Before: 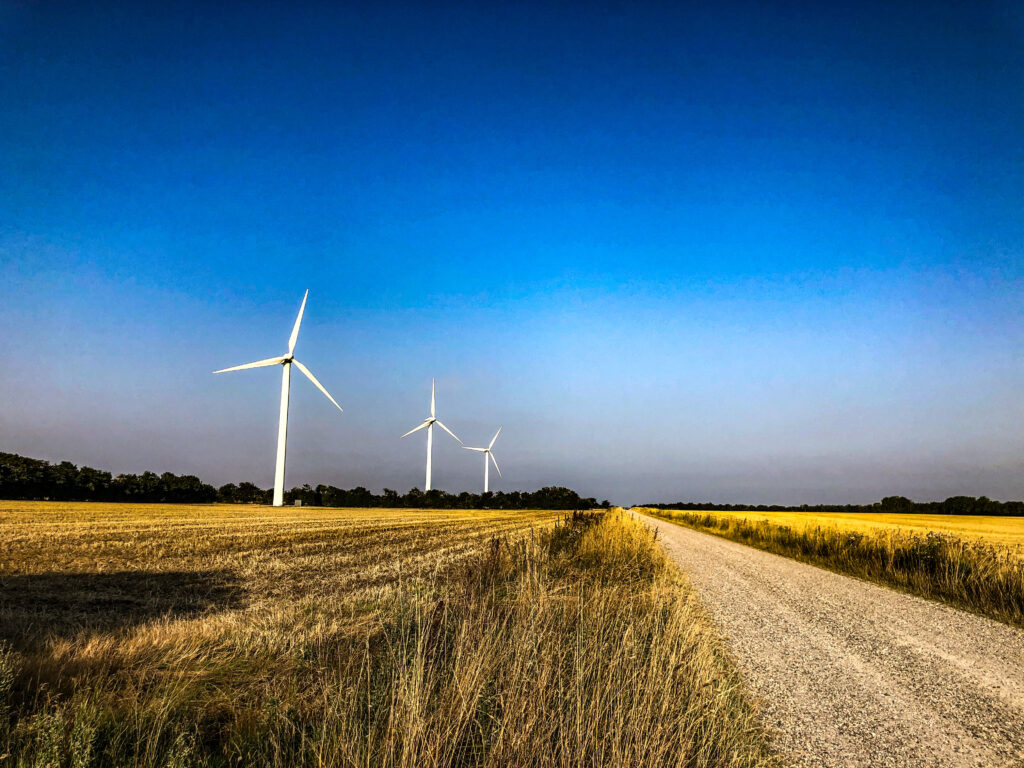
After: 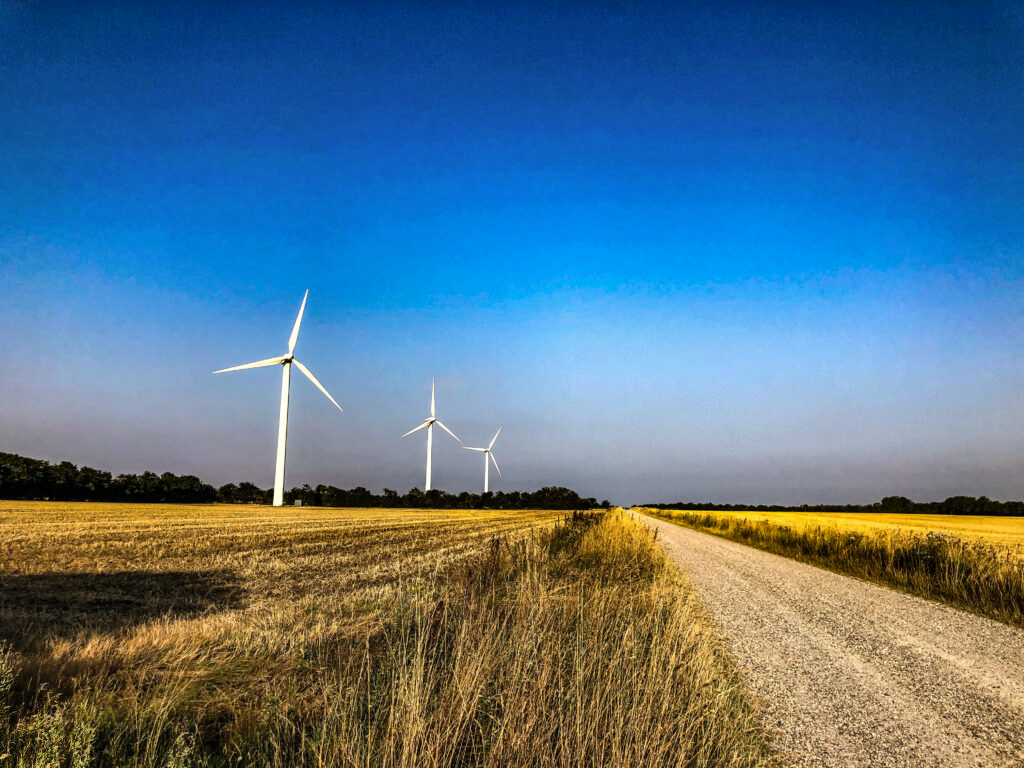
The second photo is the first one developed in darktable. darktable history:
white balance: emerald 1
shadows and highlights: low approximation 0.01, soften with gaussian
